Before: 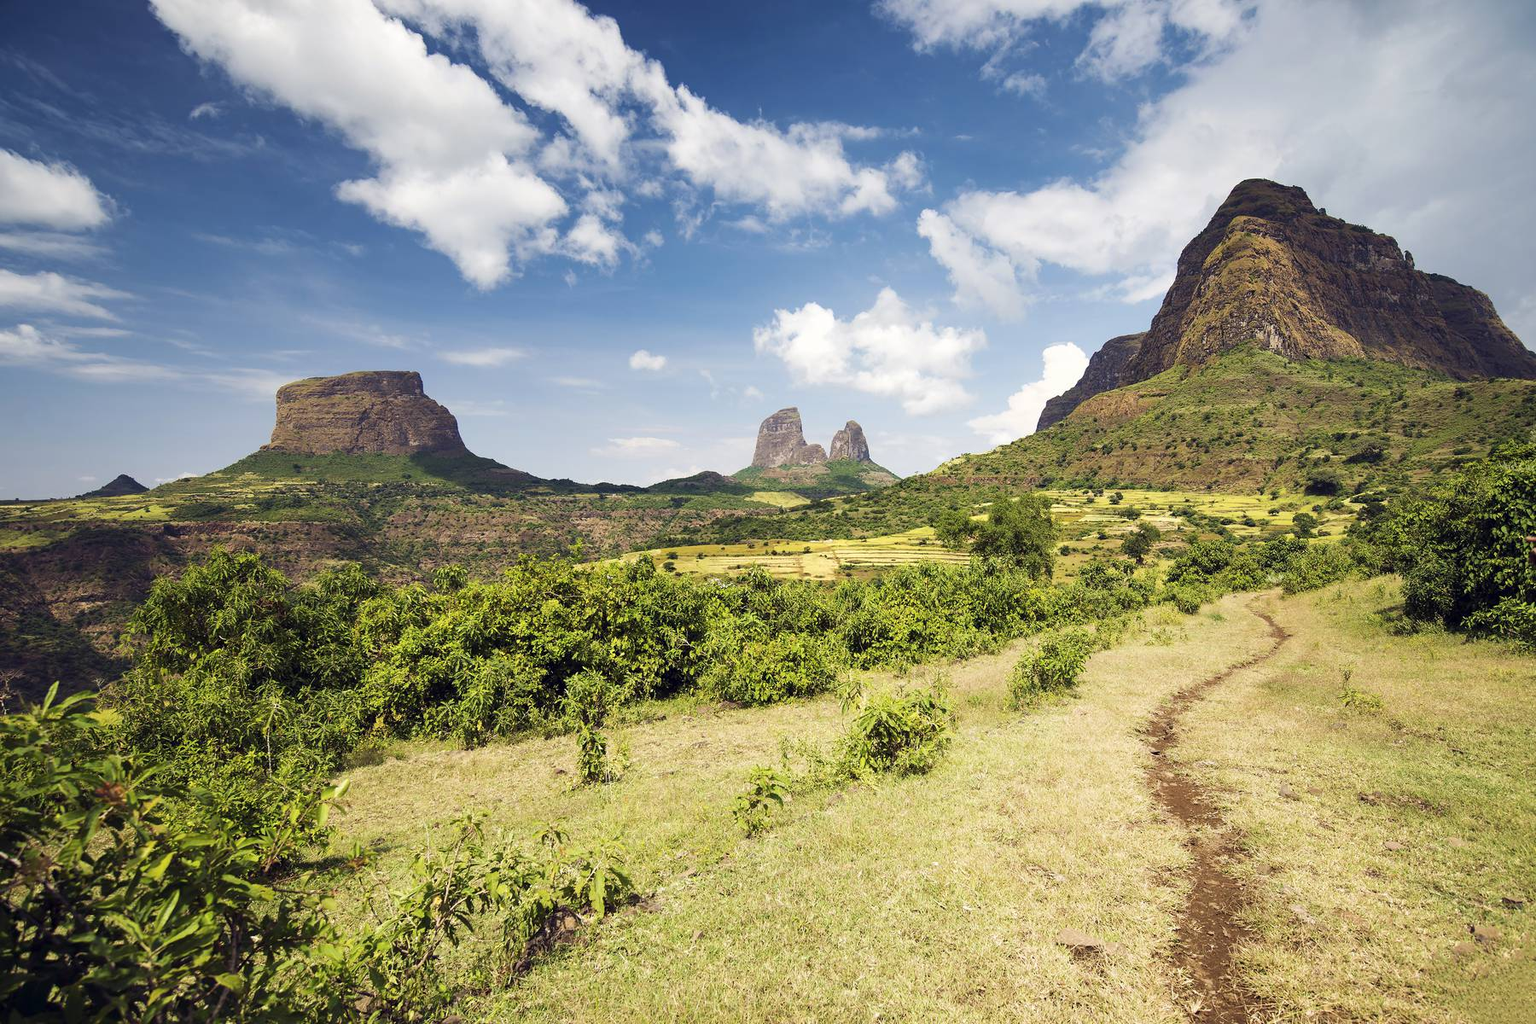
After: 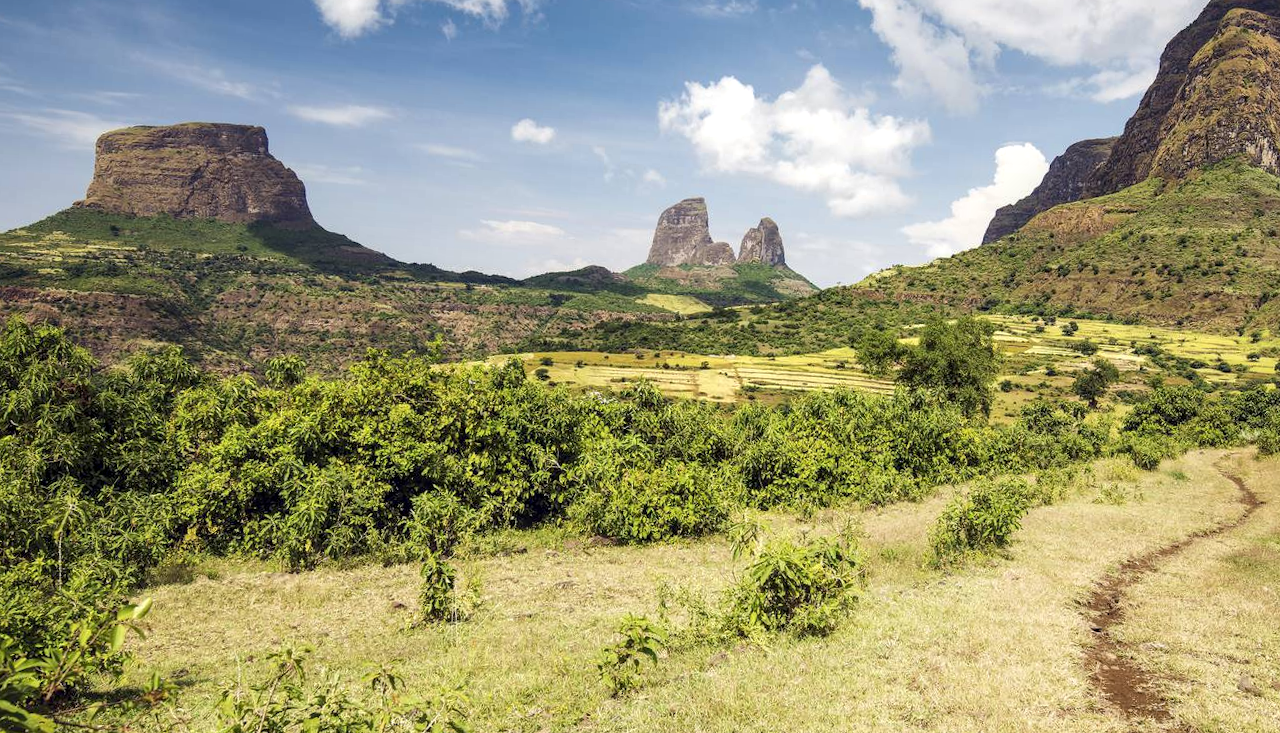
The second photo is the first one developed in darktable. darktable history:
local contrast: on, module defaults
crop and rotate: angle -3.77°, left 9.717%, top 20.995%, right 12.3%, bottom 12.013%
